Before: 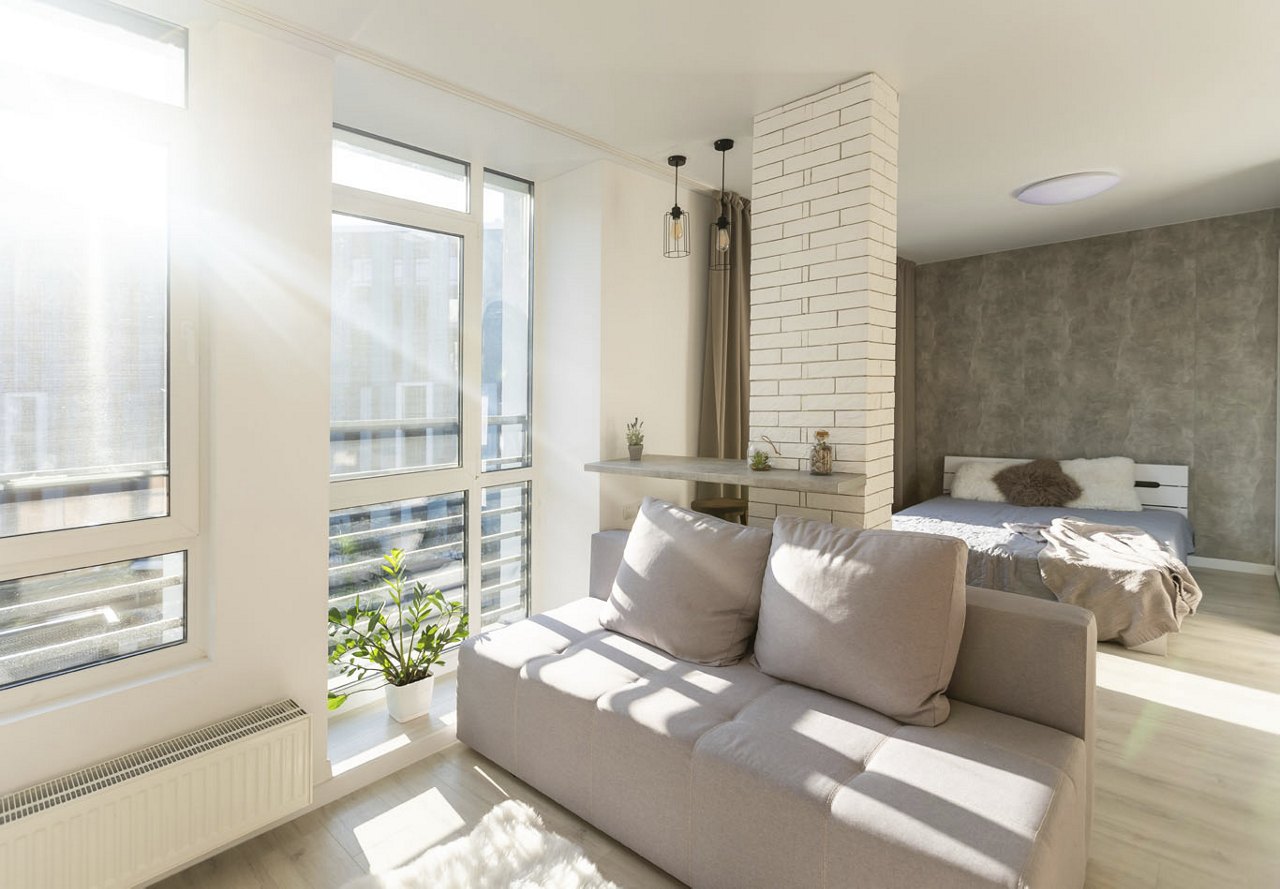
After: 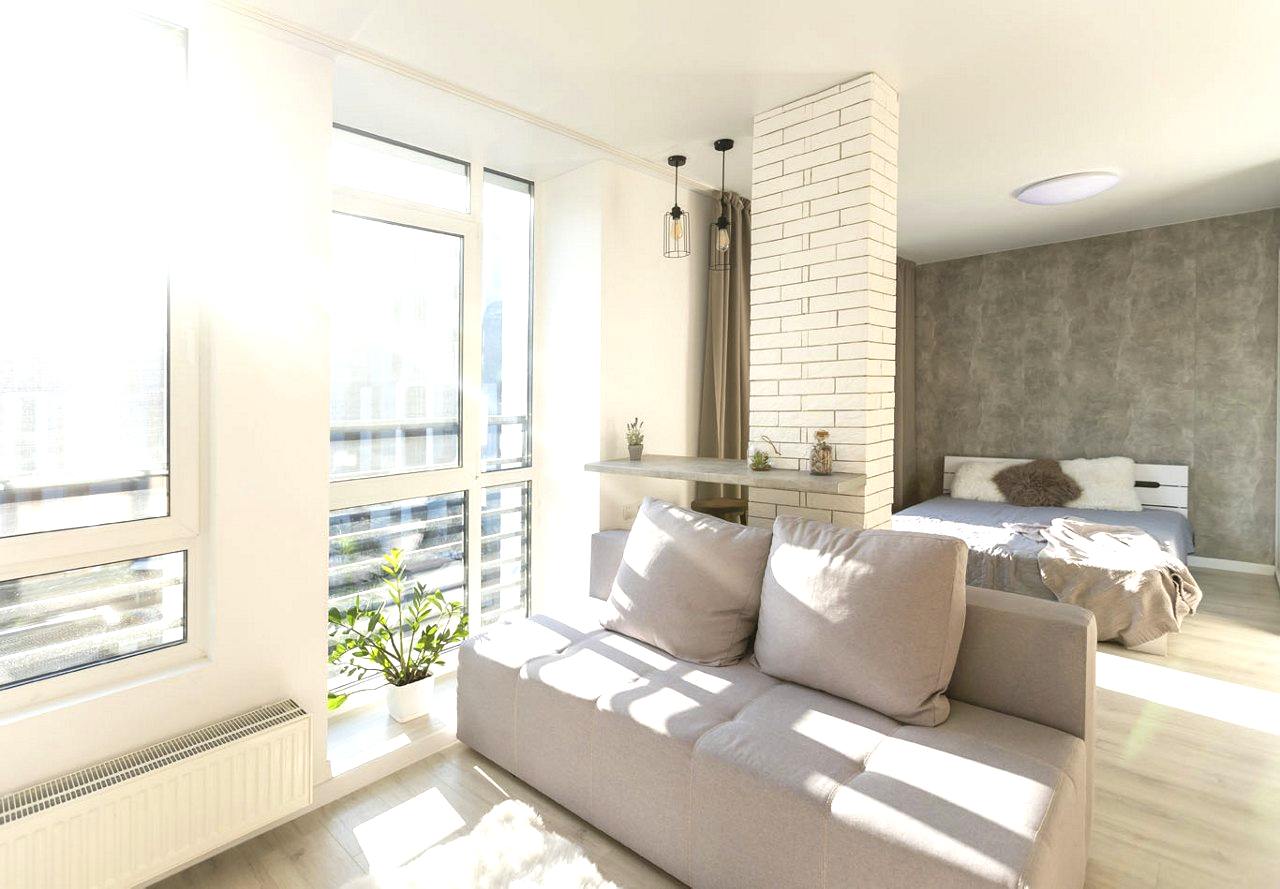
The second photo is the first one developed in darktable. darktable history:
exposure: exposure 0.581 EV, compensate highlight preservation false
